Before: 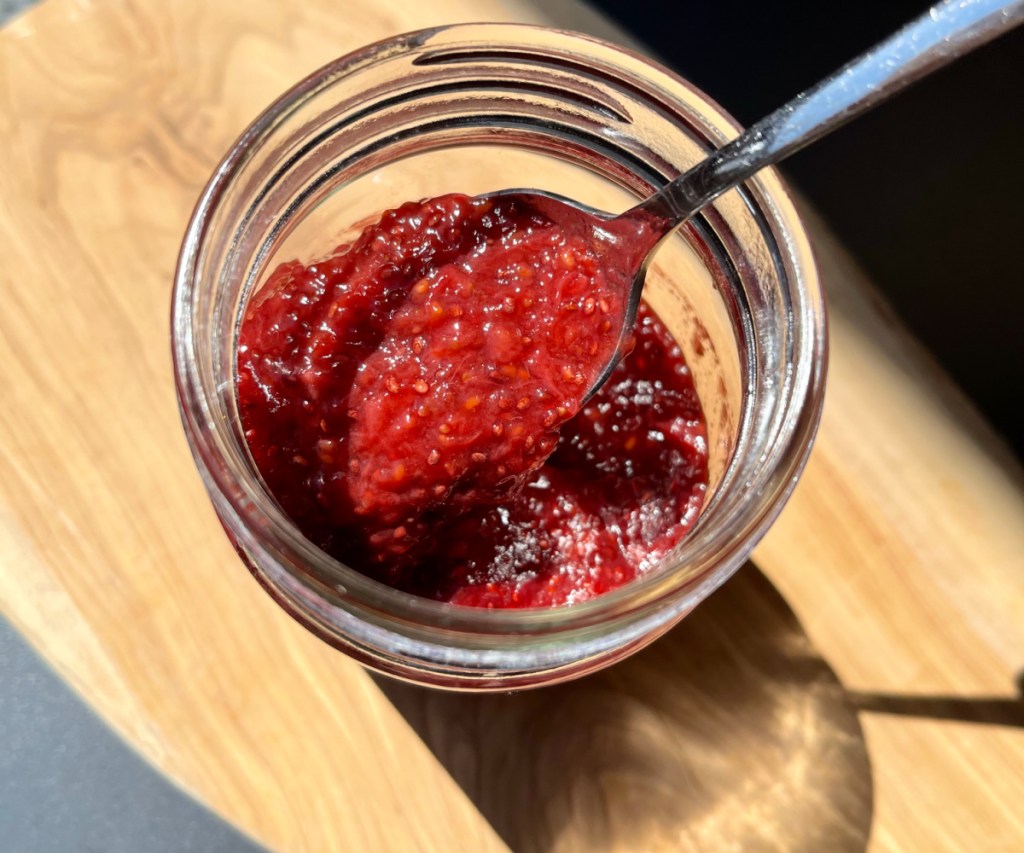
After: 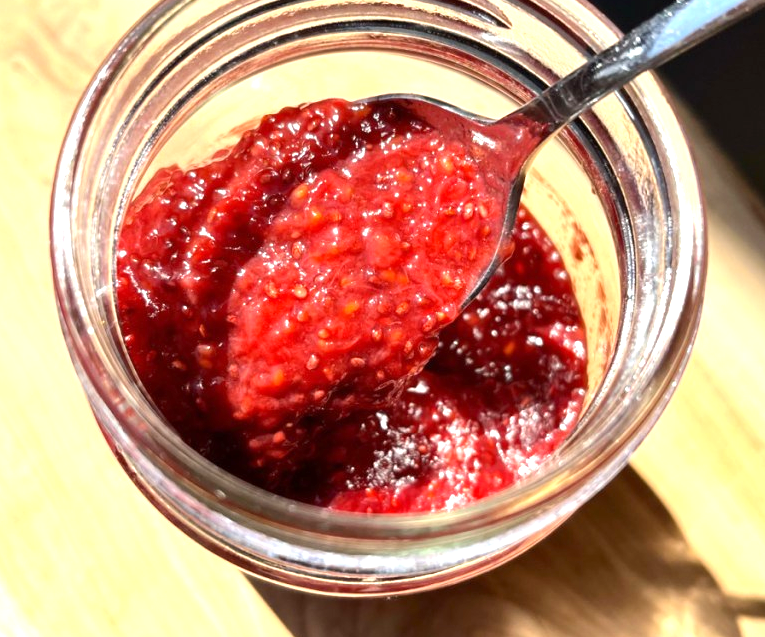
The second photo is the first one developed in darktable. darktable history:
crop and rotate: left 11.831%, top 11.346%, right 13.429%, bottom 13.899%
exposure: exposure 0.95 EV, compensate highlight preservation false
